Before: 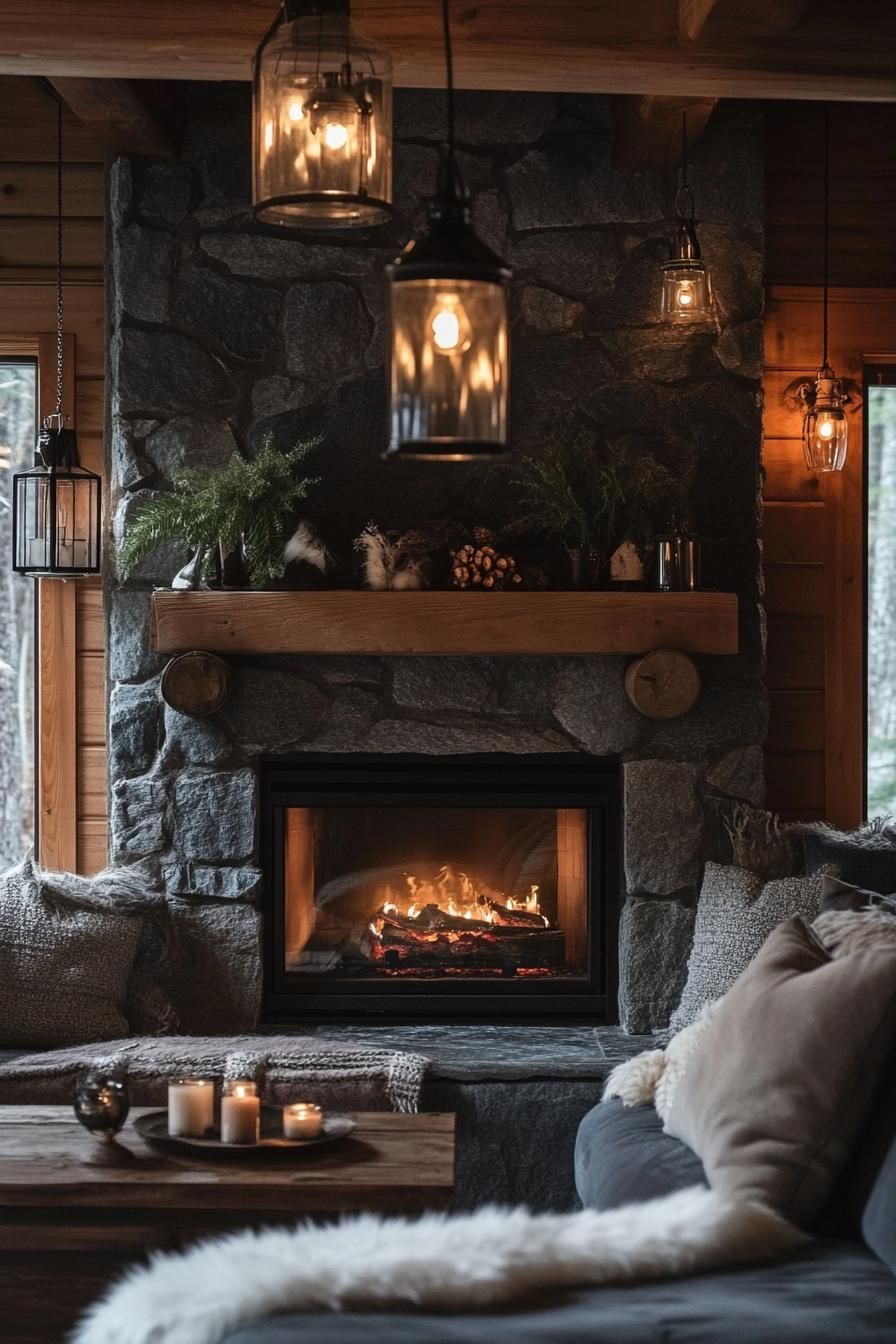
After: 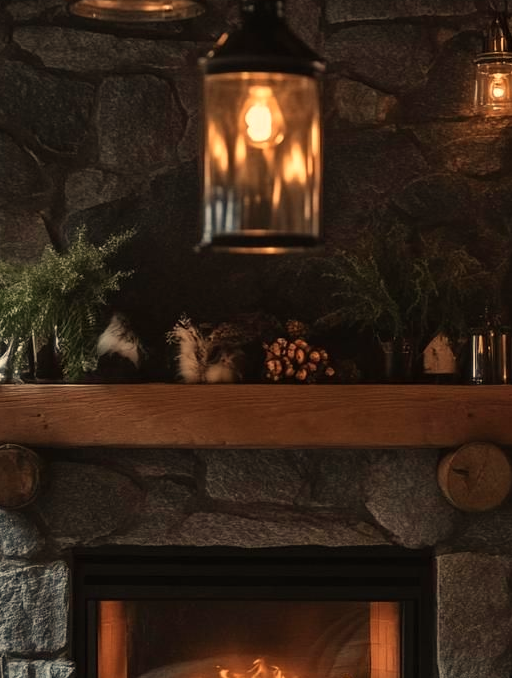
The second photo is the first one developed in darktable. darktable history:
crop: left 20.932%, top 15.471%, right 21.848%, bottom 34.081%
white balance: red 1.123, blue 0.83
